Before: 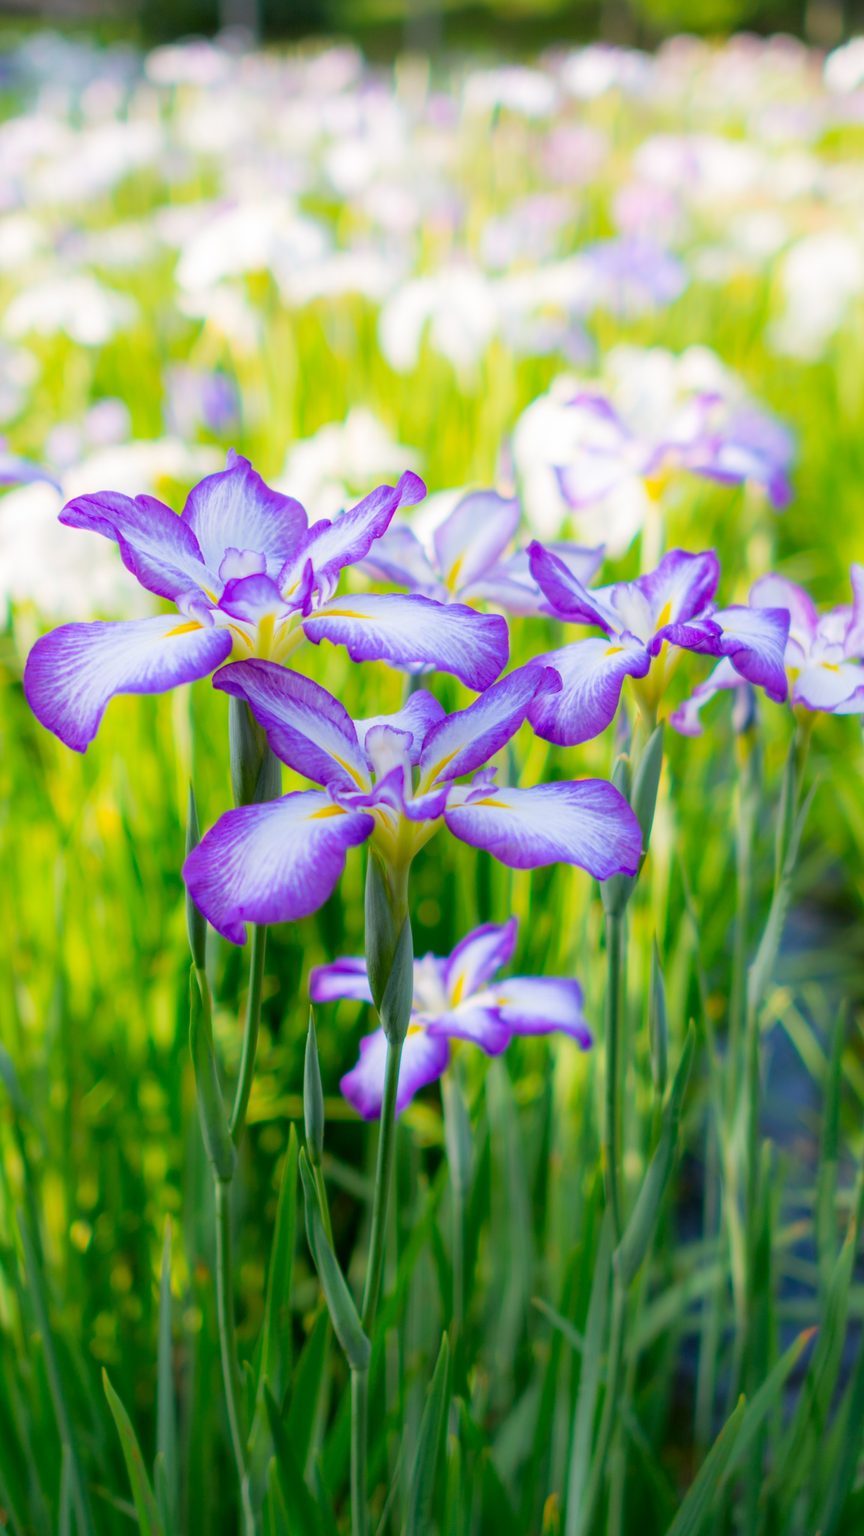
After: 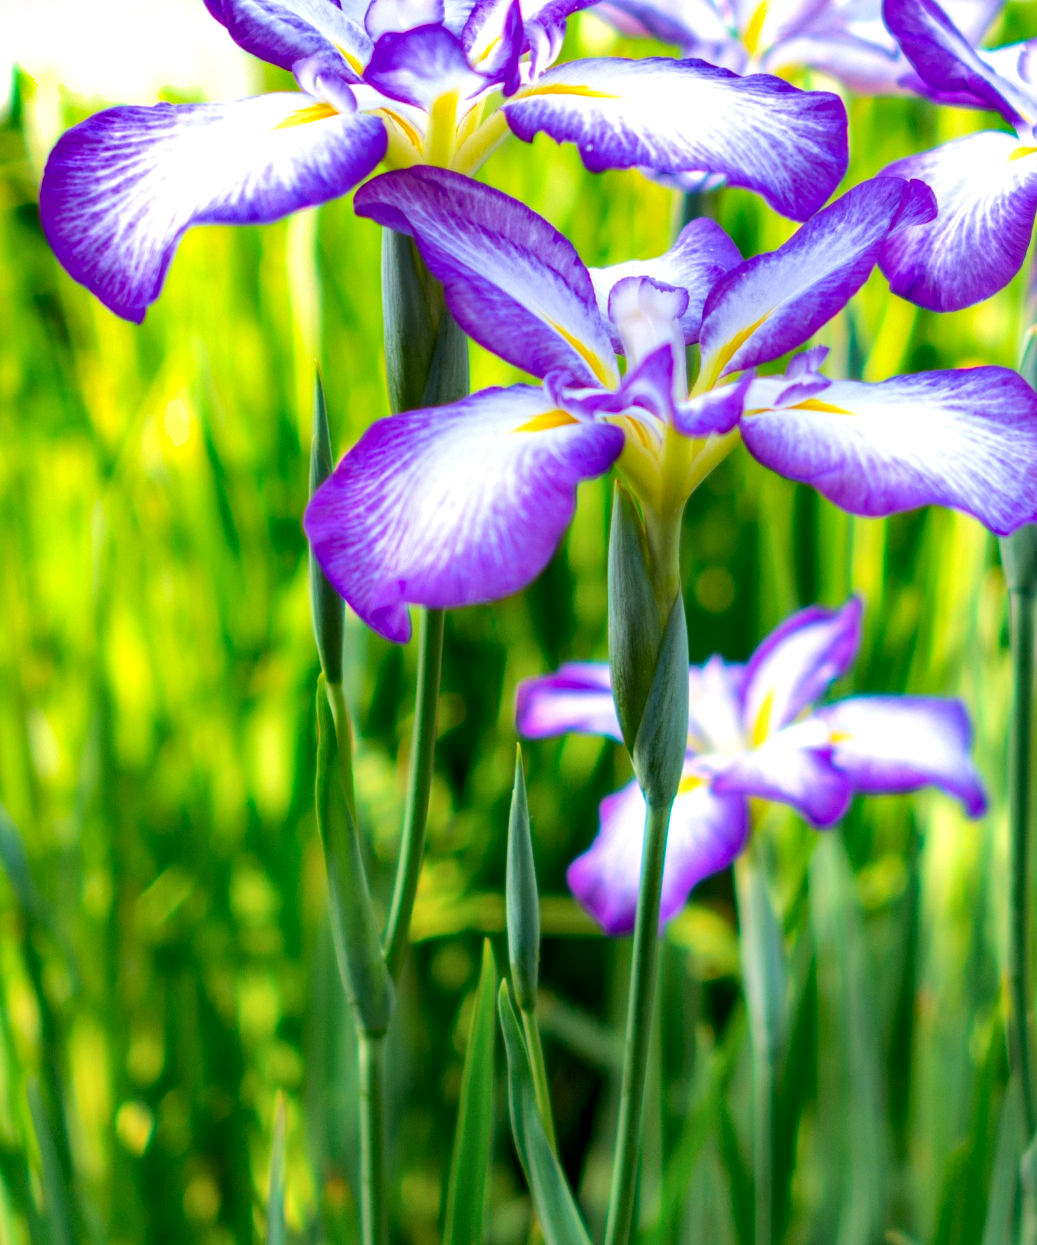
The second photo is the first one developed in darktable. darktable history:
exposure: exposure 0.203 EV, compensate highlight preservation false
crop: top 36.427%, right 27.925%, bottom 14.936%
local contrast: on, module defaults
tone equalizer: -8 EV -0.432 EV, -7 EV -0.398 EV, -6 EV -0.319 EV, -5 EV -0.259 EV, -3 EV 0.255 EV, -2 EV 0.324 EV, -1 EV 0.401 EV, +0 EV 0.387 EV, edges refinement/feathering 500, mask exposure compensation -1.57 EV, preserve details no
shadows and highlights: shadows 59.81, soften with gaussian
velvia: strength 17.66%
